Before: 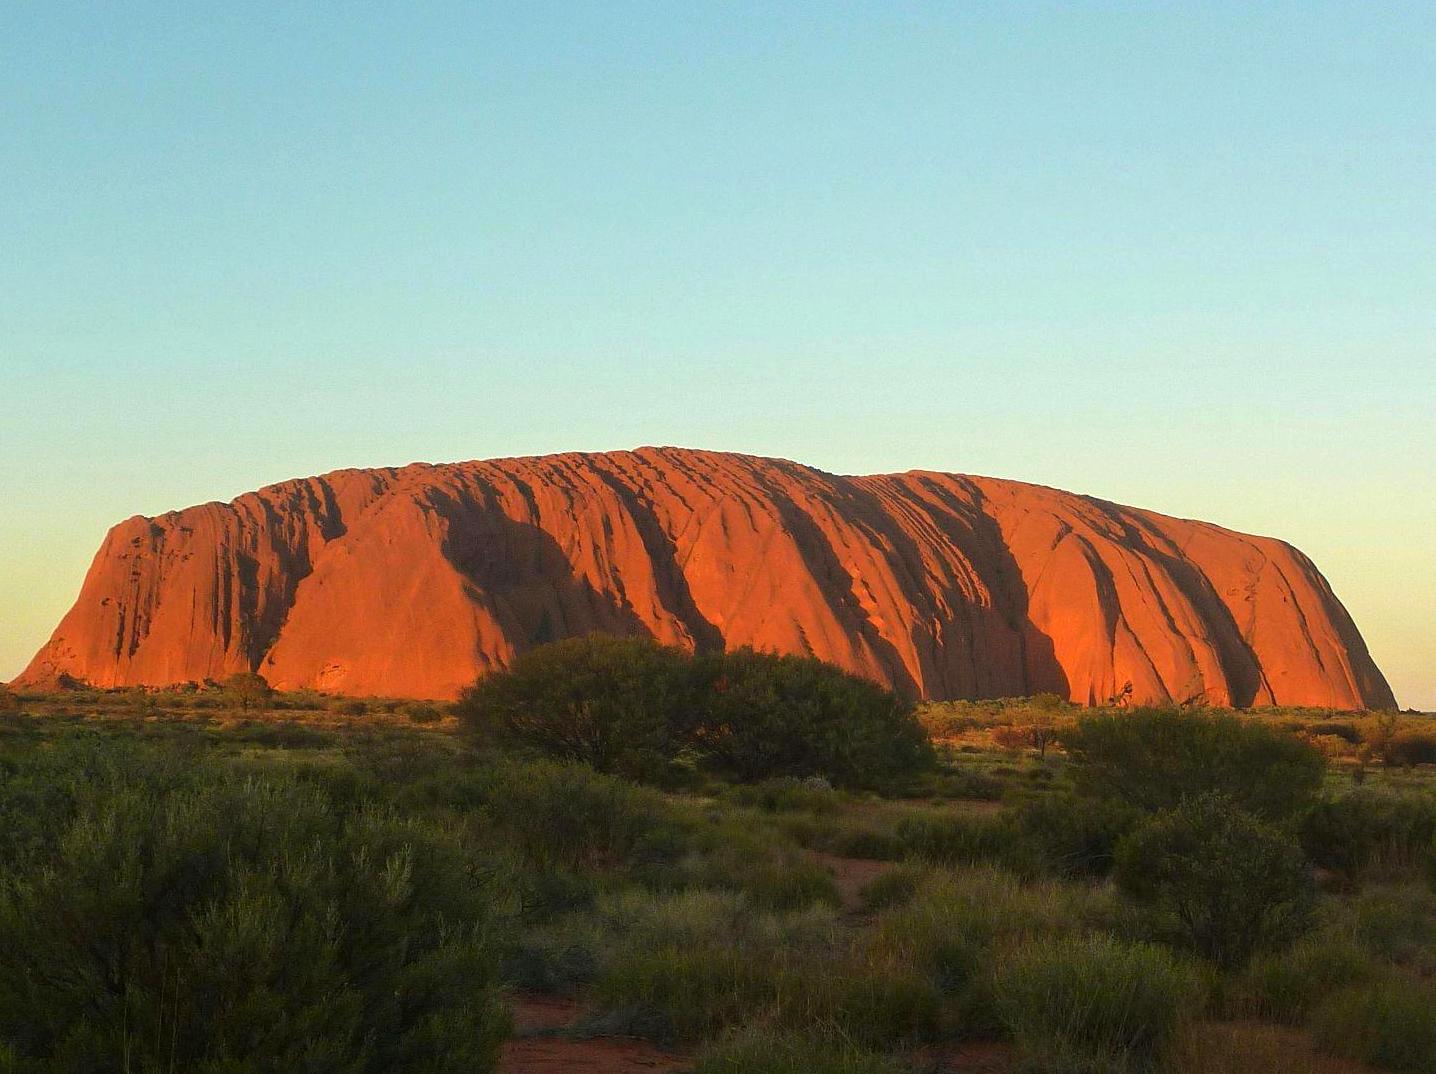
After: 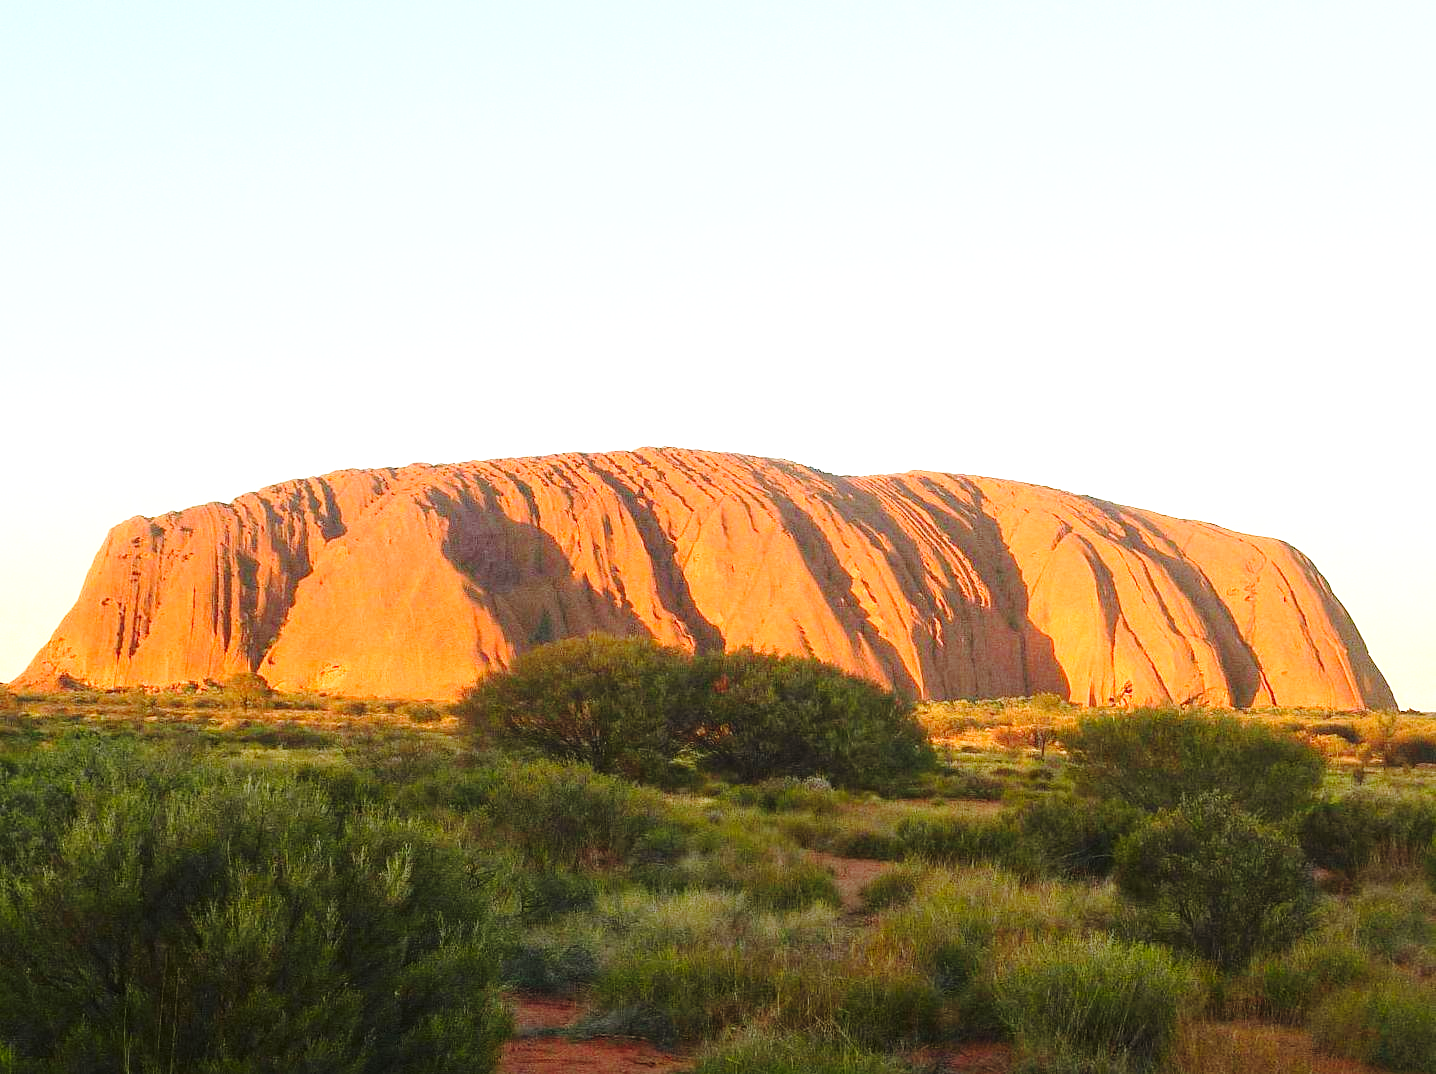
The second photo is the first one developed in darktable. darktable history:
exposure: black level correction 0, exposure 0.9 EV, compensate highlight preservation false
base curve: curves: ch0 [(0, 0) (0.028, 0.03) (0.121, 0.232) (0.46, 0.748) (0.859, 0.968) (1, 1)], preserve colors none
